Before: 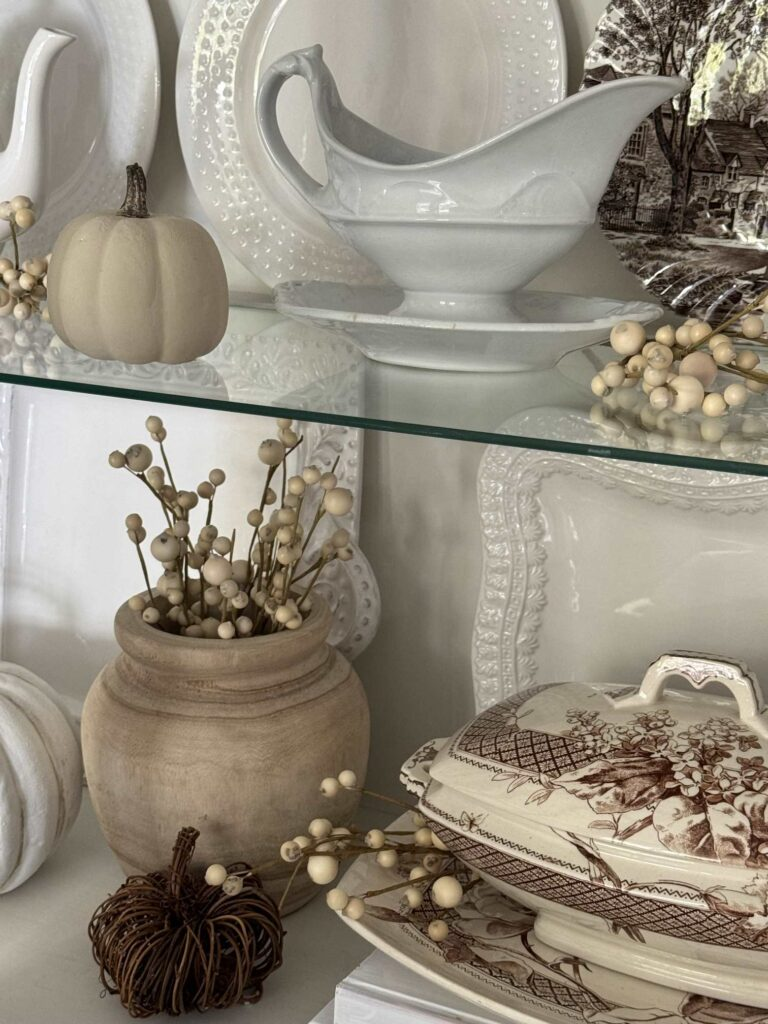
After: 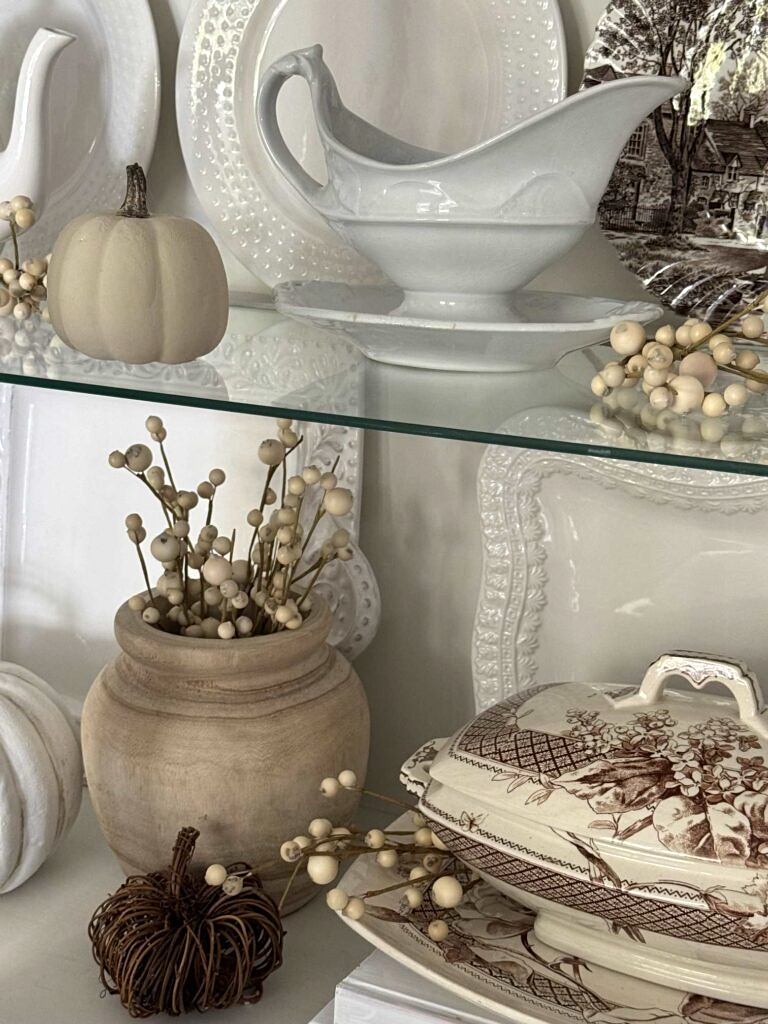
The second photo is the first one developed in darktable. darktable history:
exposure: exposure 0.131 EV, compensate highlight preservation false
sharpen: amount 0.2
